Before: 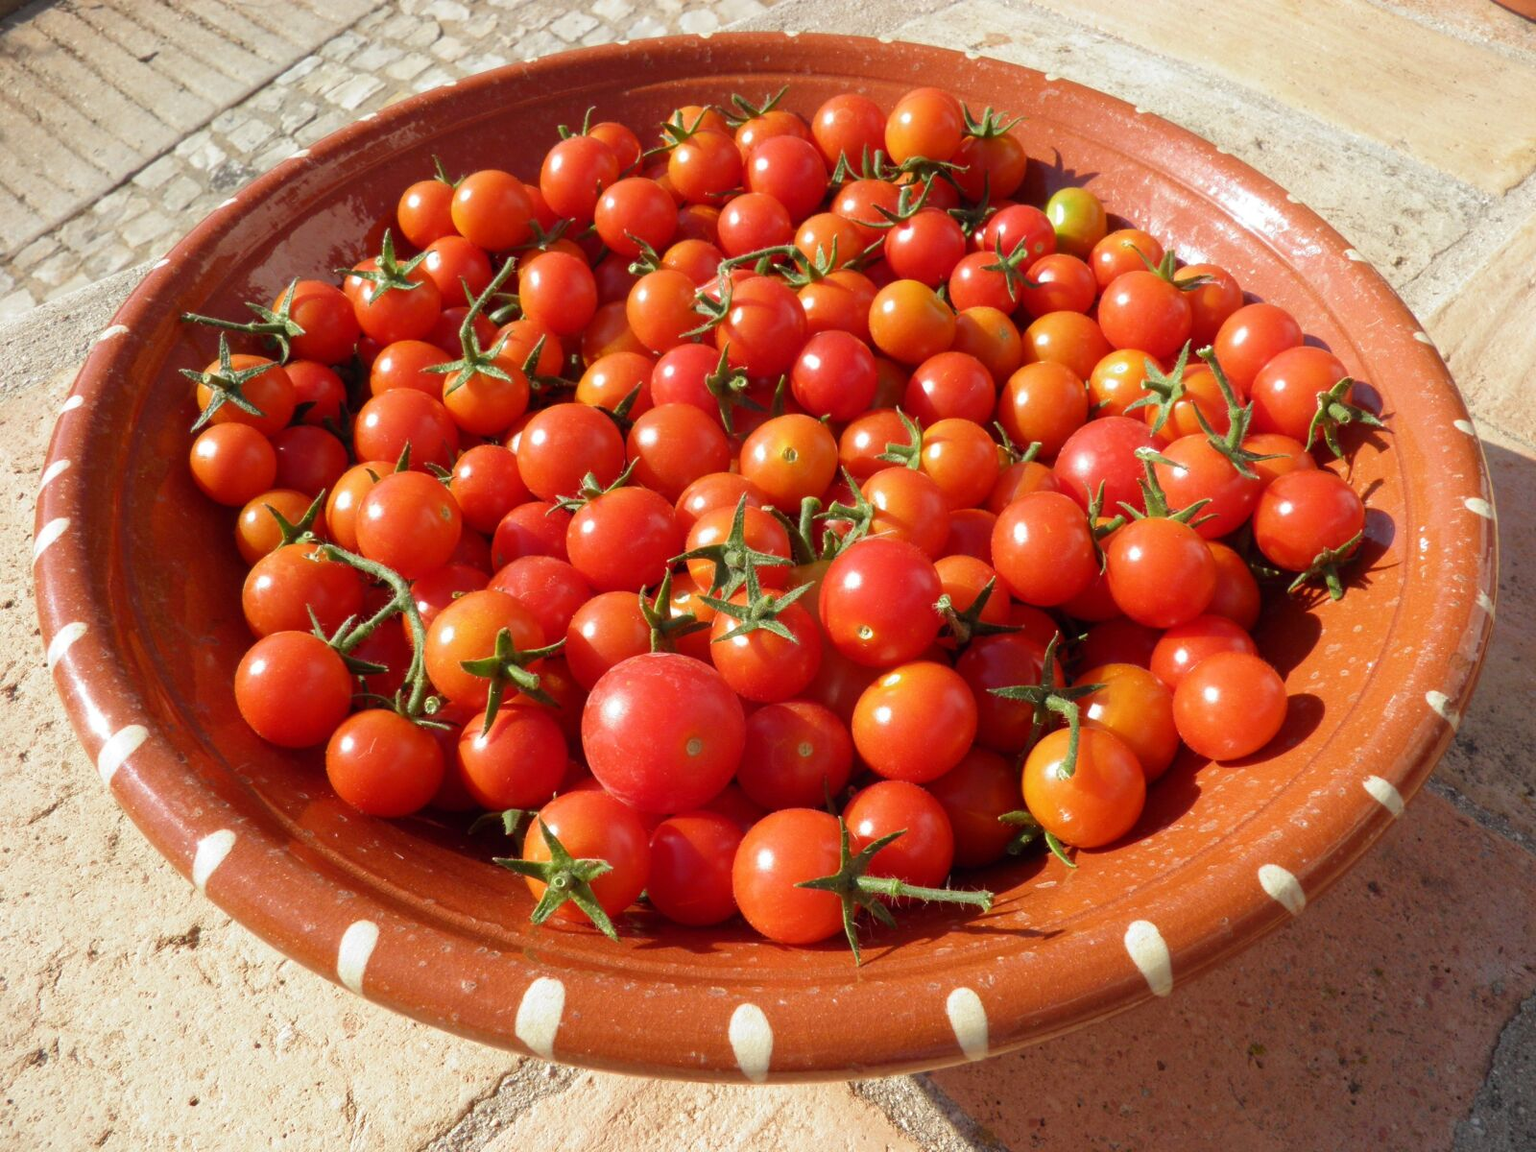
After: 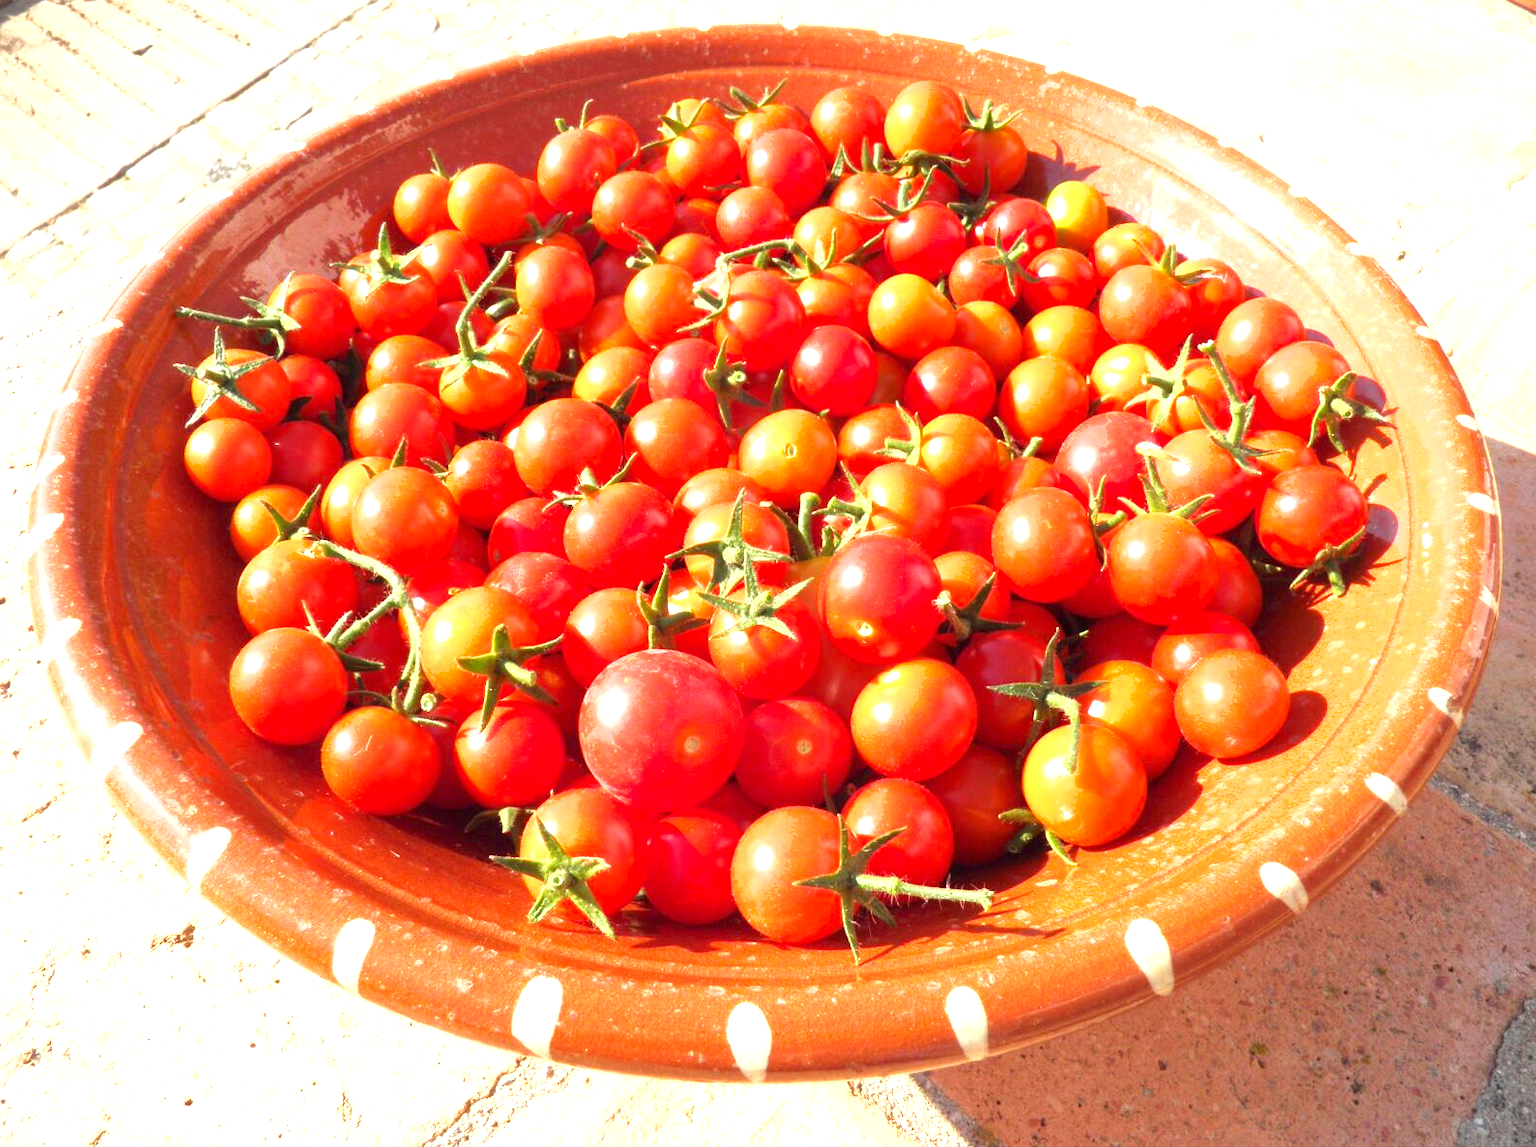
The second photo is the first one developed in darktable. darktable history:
exposure: black level correction 0, exposure 1.744 EV, compensate exposure bias true, compensate highlight preservation false
crop: left 0.446%, top 0.677%, right 0.182%, bottom 0.387%
shadows and highlights: shadows -20.09, white point adjustment -1.89, highlights -34.75
